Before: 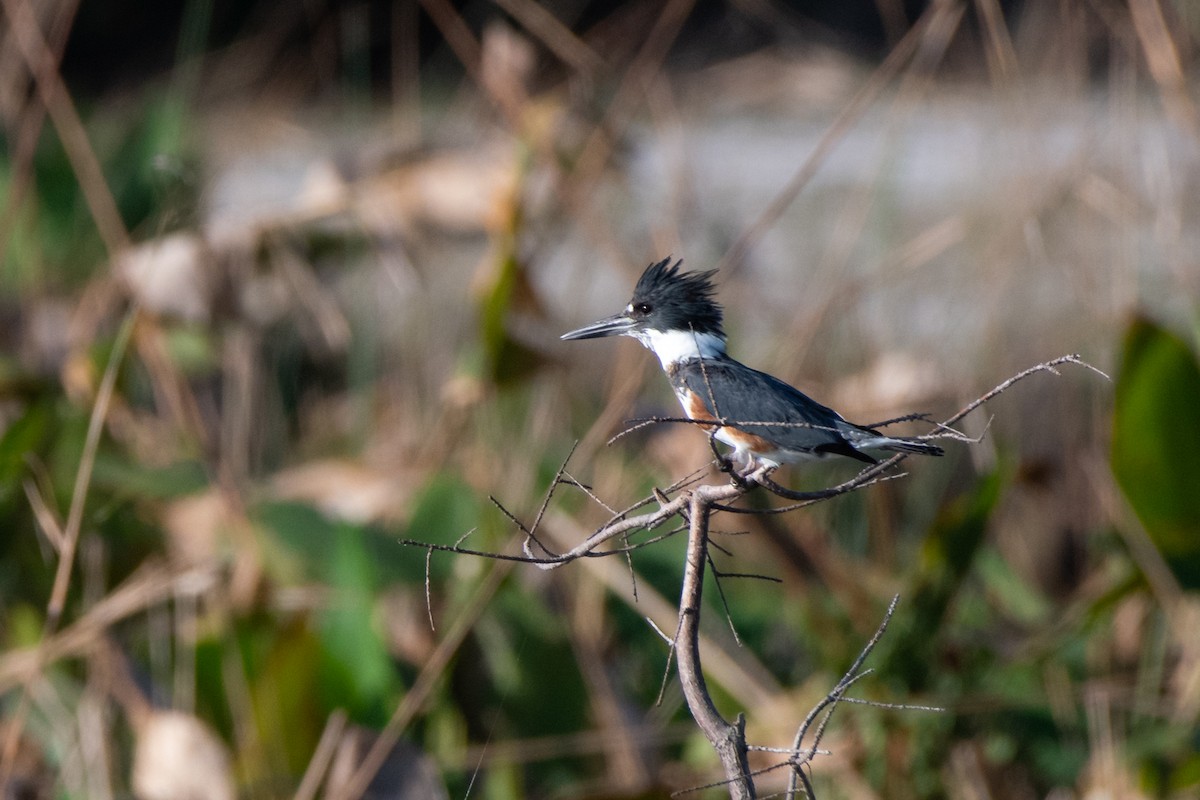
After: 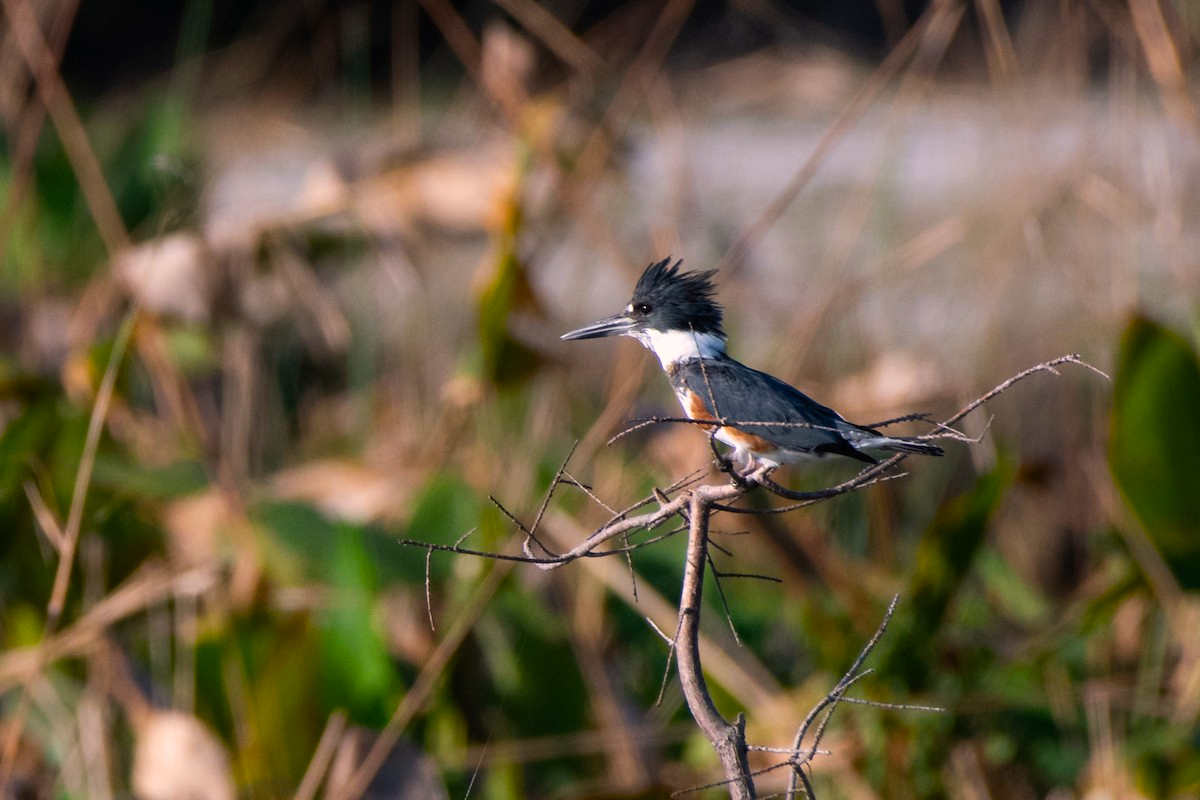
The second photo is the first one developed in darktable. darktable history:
color correction: highlights a* 5.94, highlights b* 4.68
color balance rgb: shadows lift › luminance -20.178%, highlights gain › chroma 0.235%, highlights gain › hue 330.14°, perceptual saturation grading › global saturation 33.724%, global vibrance 9.703%
